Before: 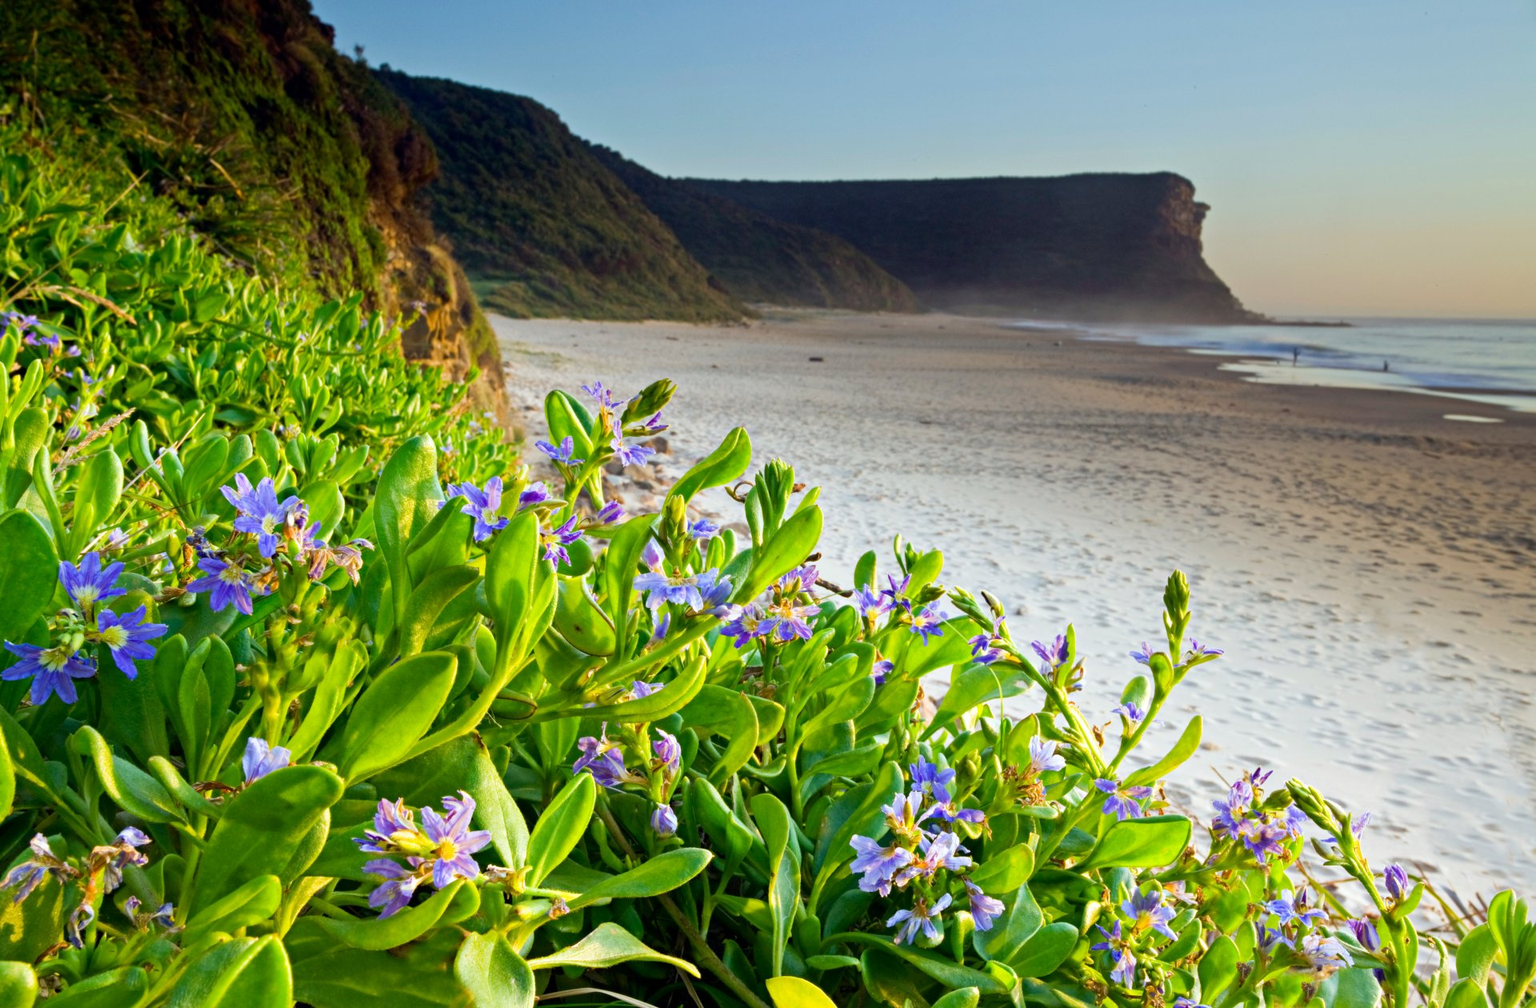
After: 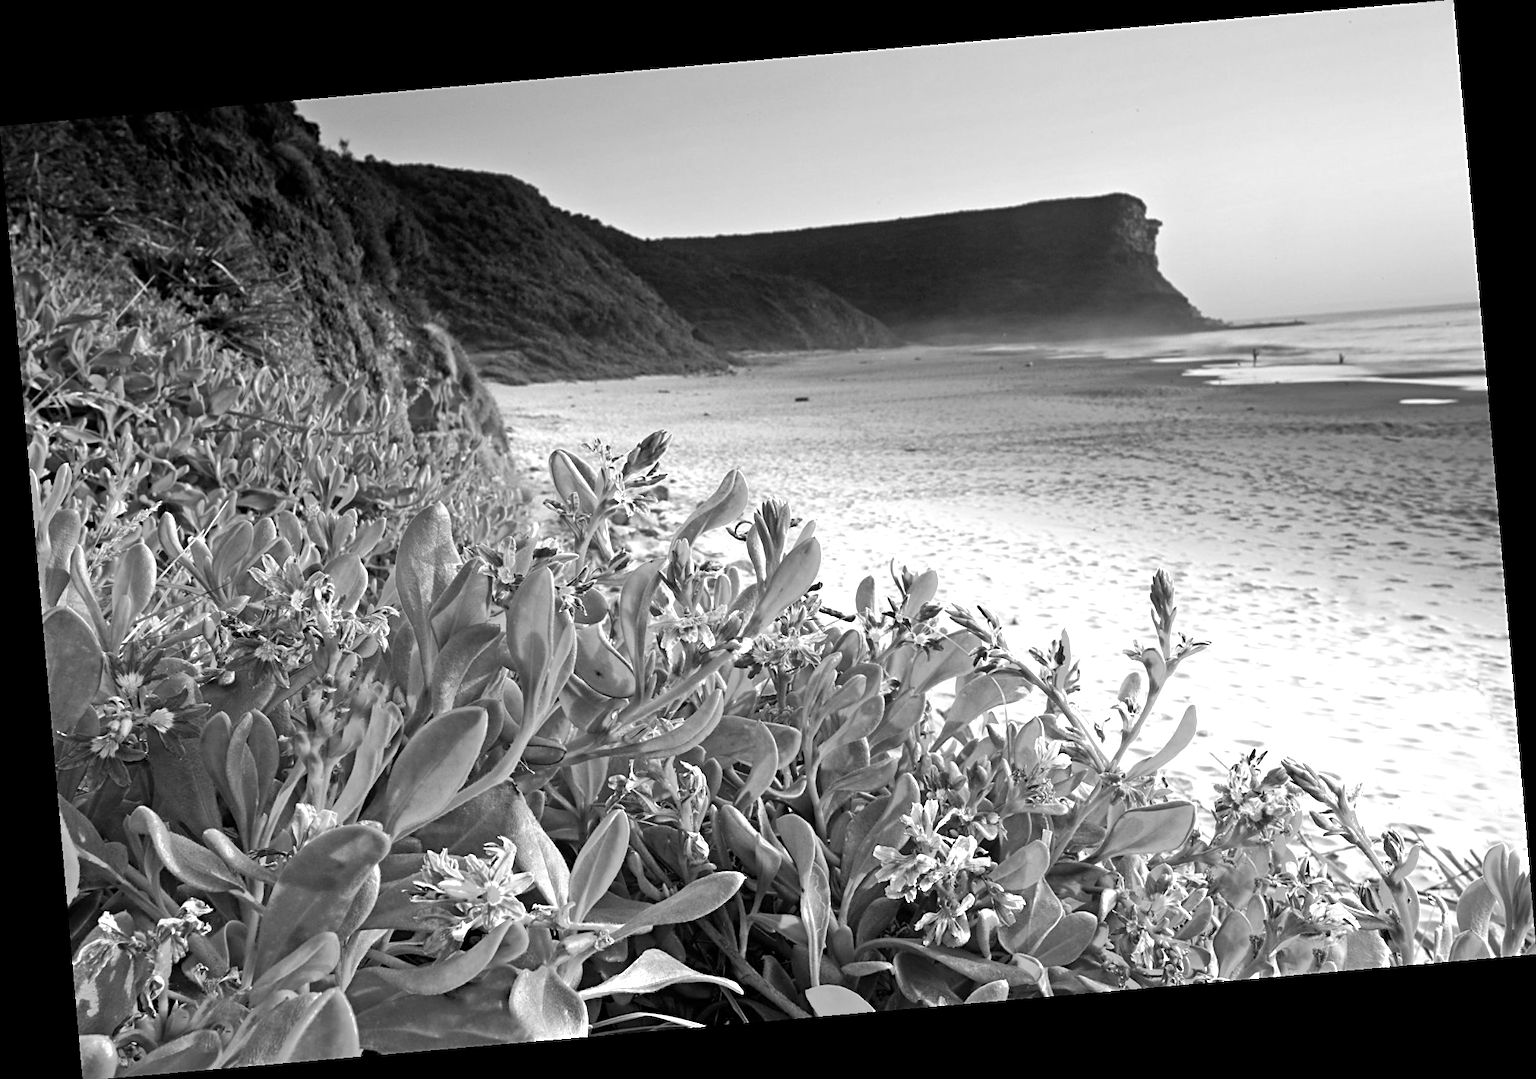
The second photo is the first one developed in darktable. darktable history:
rotate and perspective: rotation -4.98°, automatic cropping off
monochrome: size 1
sharpen: amount 0.6
color balance rgb: linear chroma grading › global chroma 20%, perceptual saturation grading › global saturation 25%, perceptual brilliance grading › global brilliance 20%, global vibrance 20%
